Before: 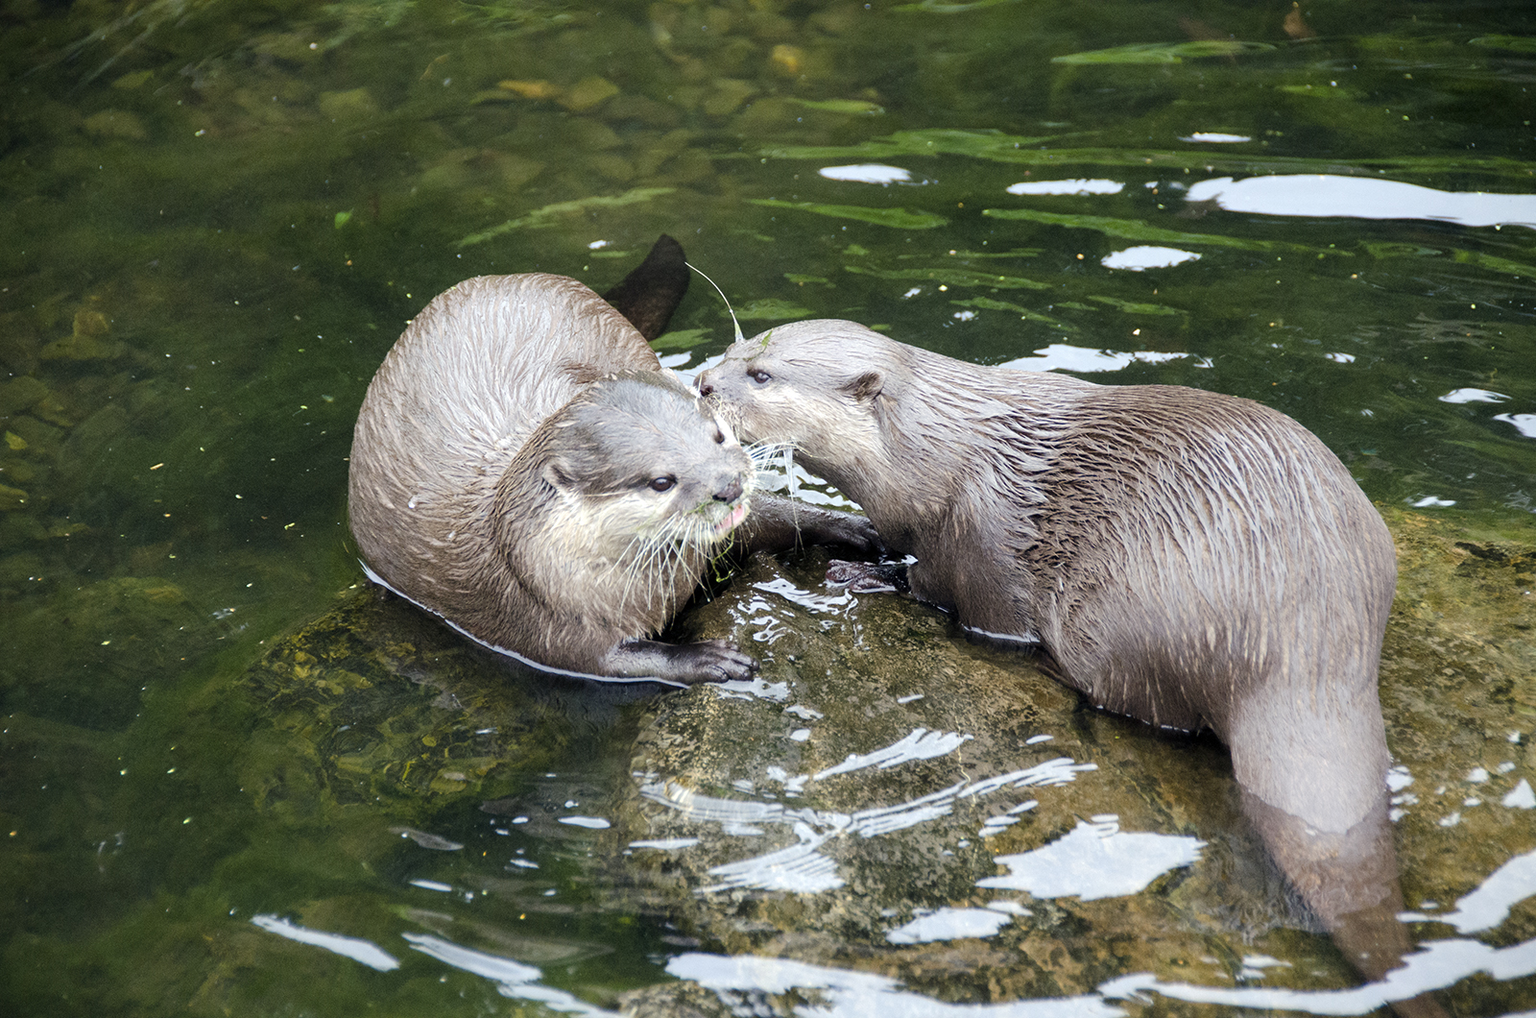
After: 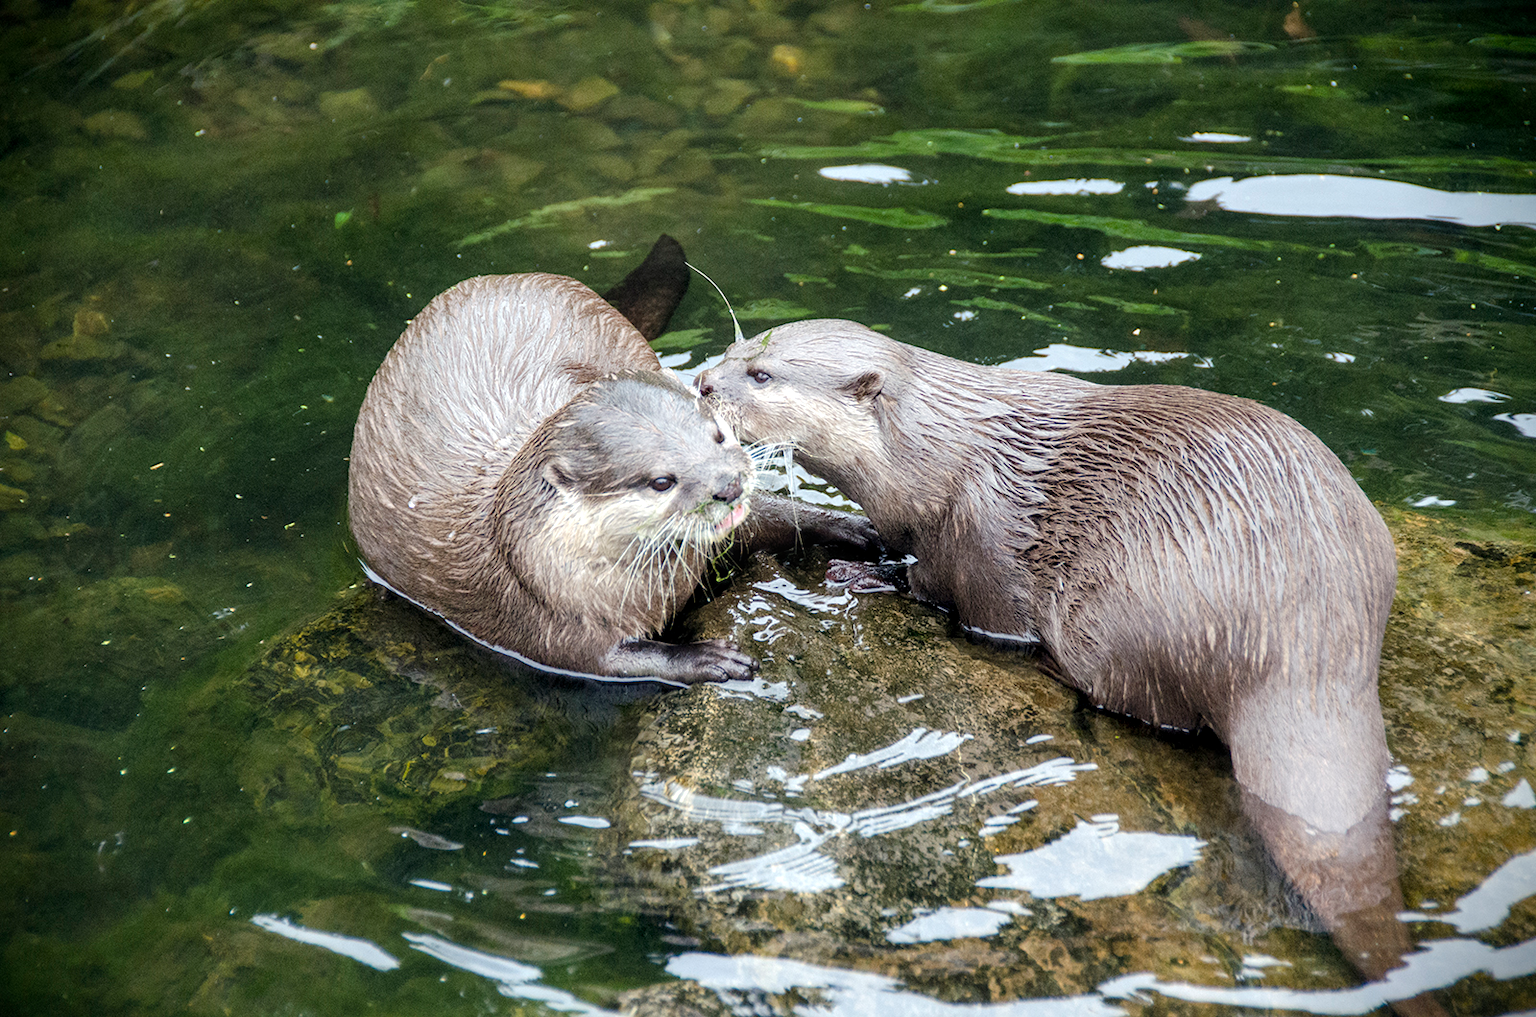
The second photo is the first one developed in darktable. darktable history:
vignetting: fall-off start 91.5%, brightness -0.998, saturation 0.489
local contrast: on, module defaults
